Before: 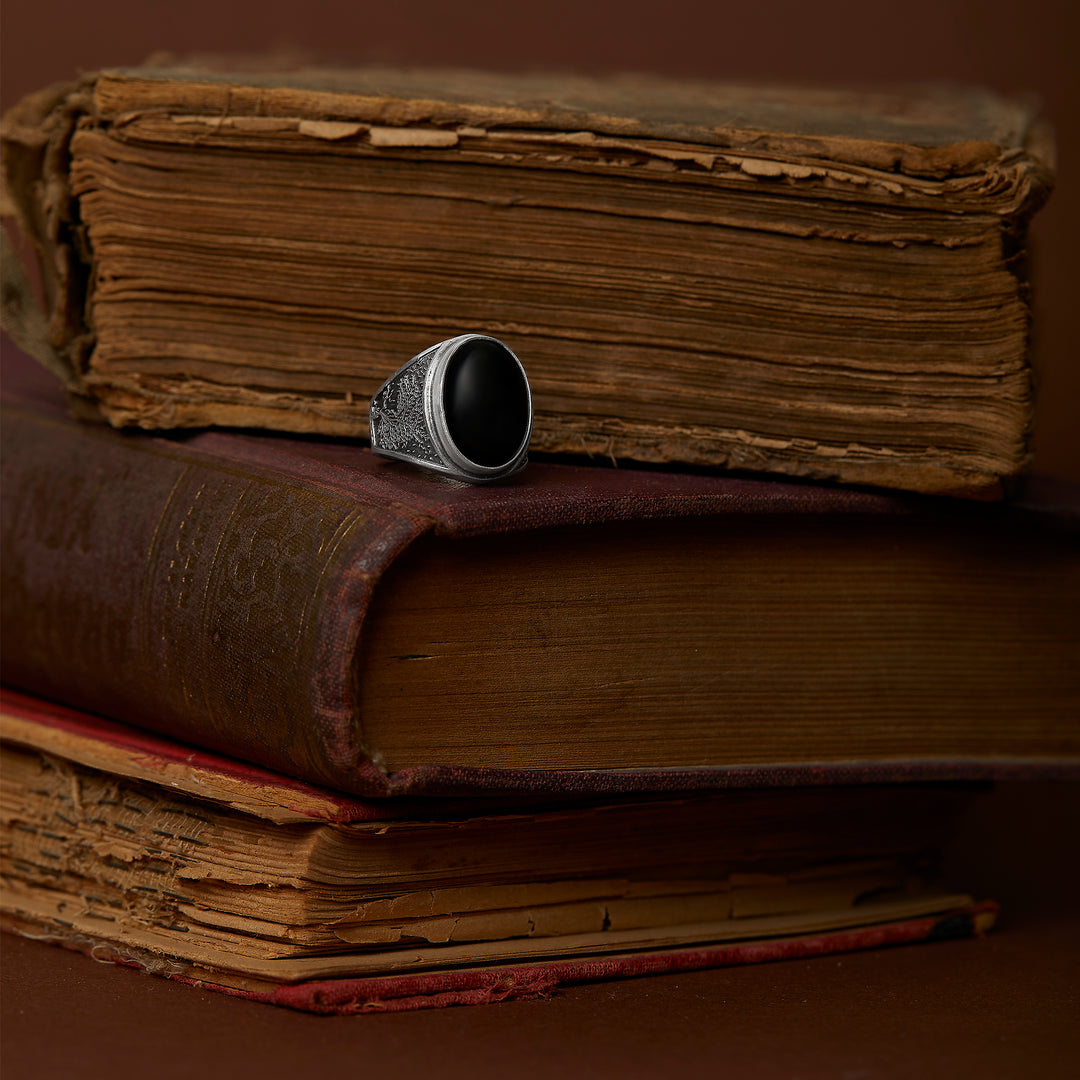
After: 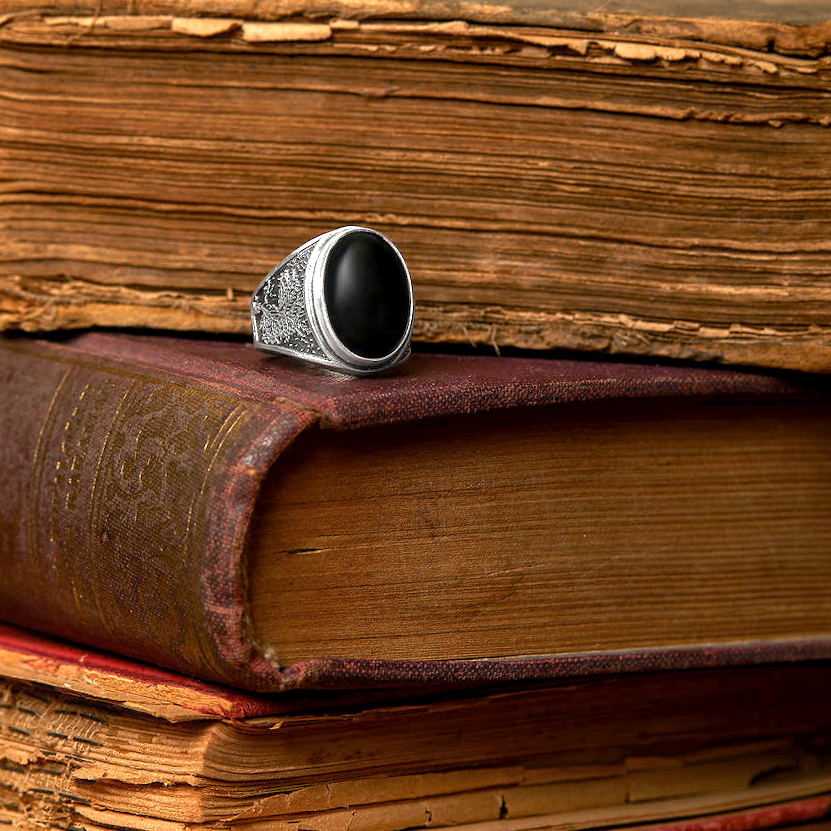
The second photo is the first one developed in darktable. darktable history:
crop and rotate: left 11.831%, top 11.346%, right 13.429%, bottom 13.899%
exposure: black level correction 0, exposure 1.7 EV, compensate exposure bias true, compensate highlight preservation false
local contrast: on, module defaults
rotate and perspective: rotation -1.75°, automatic cropping off
